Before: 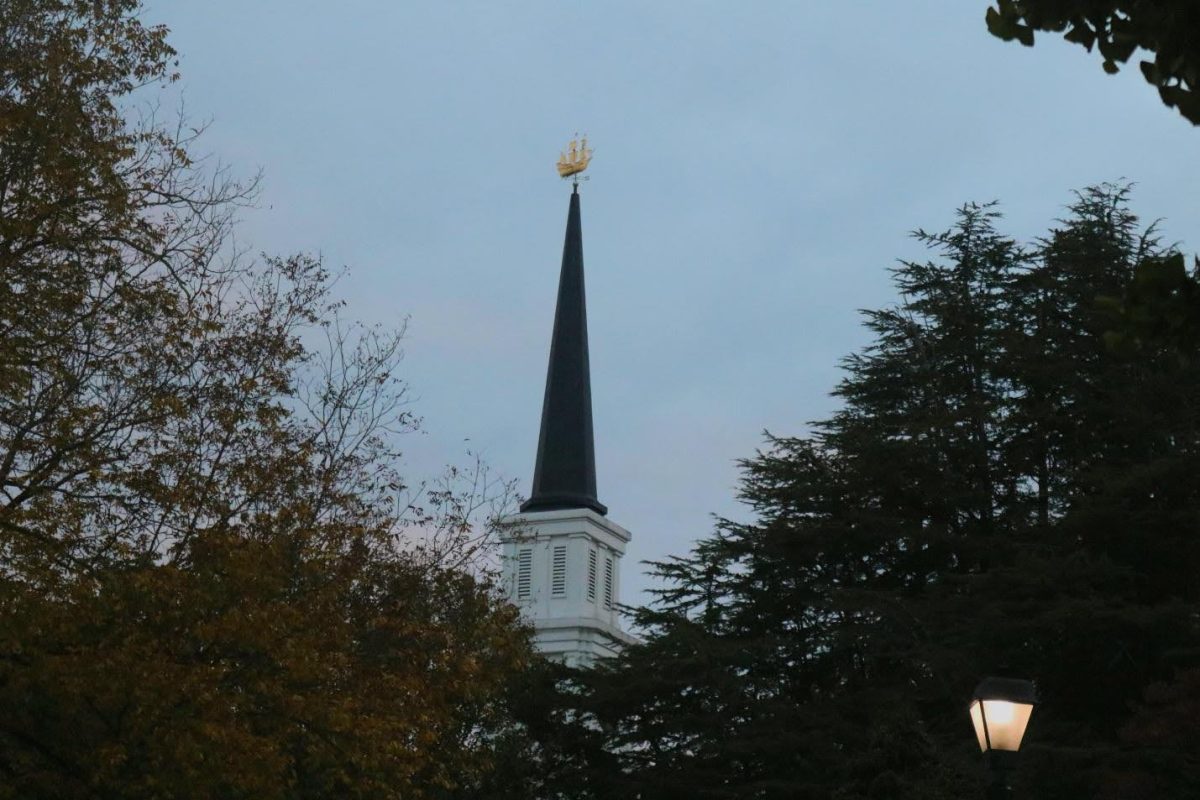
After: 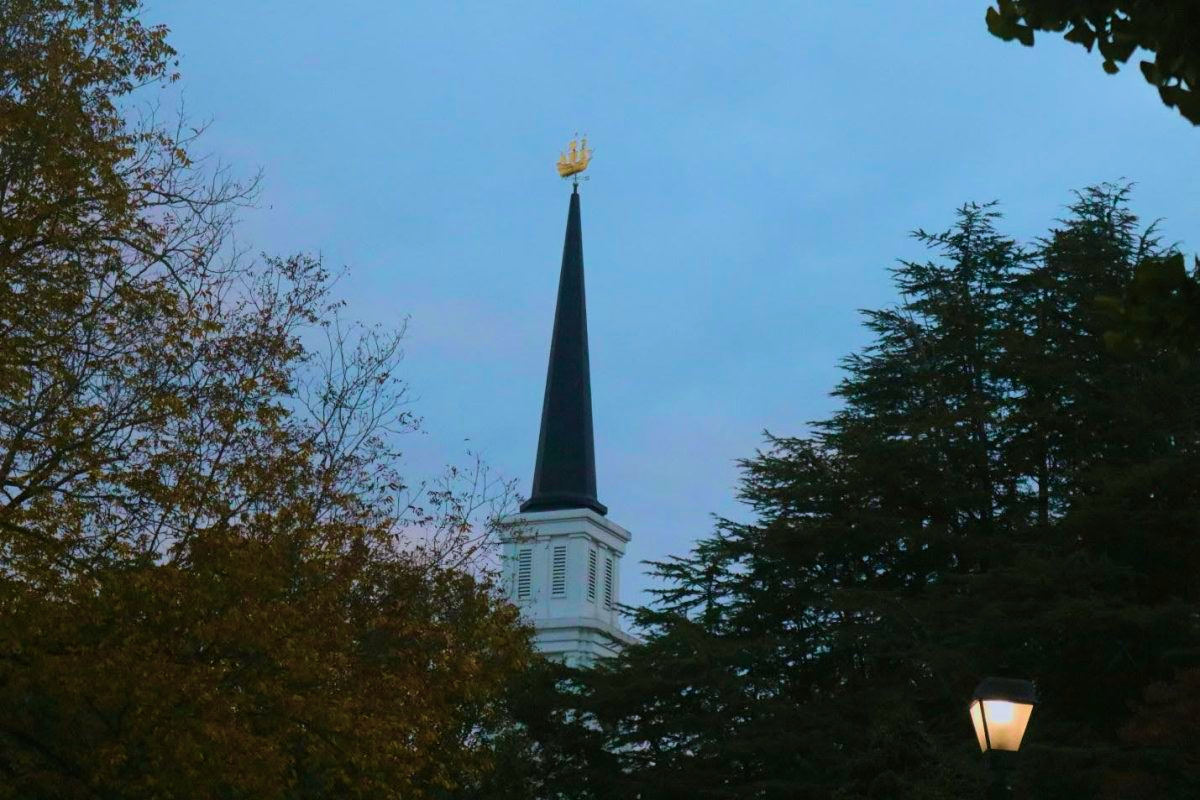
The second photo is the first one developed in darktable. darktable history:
base curve: preserve colors none
white balance: red 0.98, blue 1.034
velvia: strength 75%
